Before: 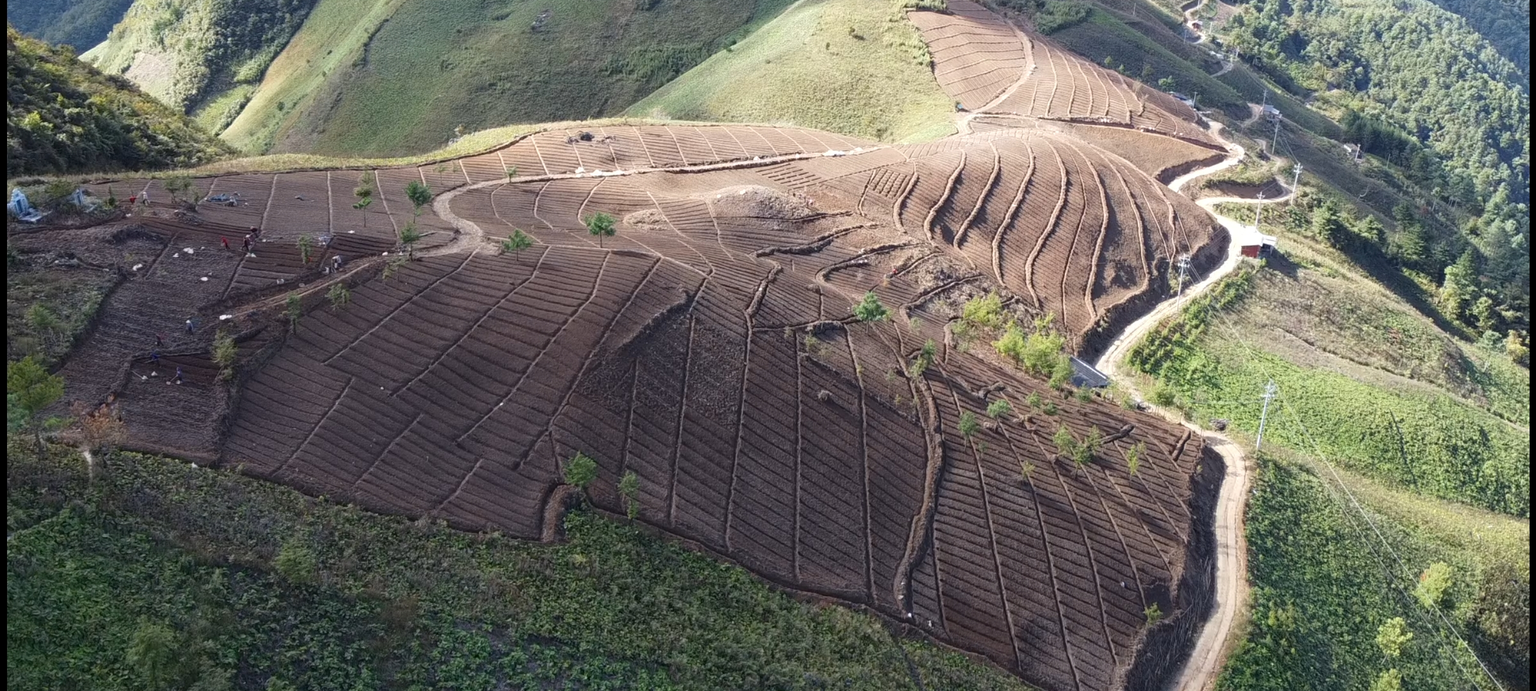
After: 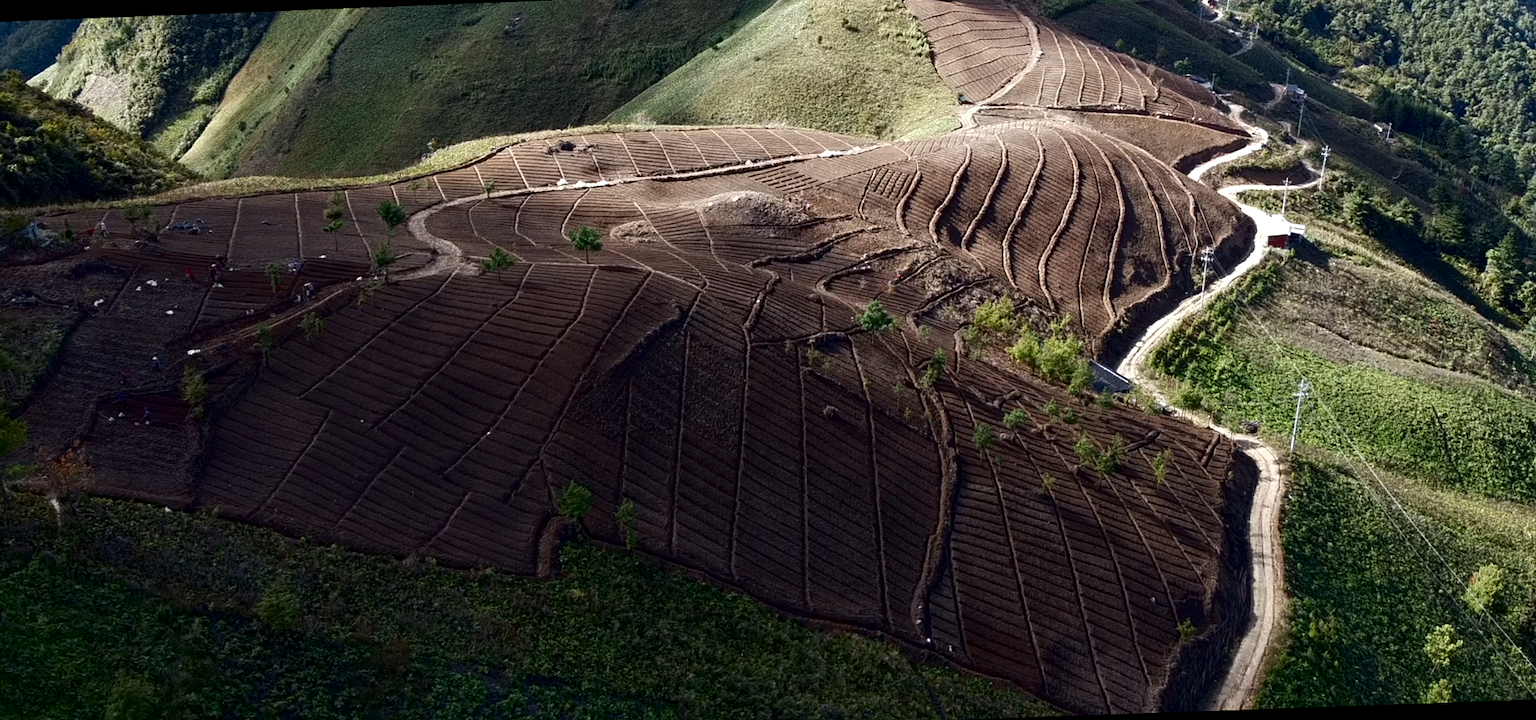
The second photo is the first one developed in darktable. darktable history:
rotate and perspective: rotation -2.12°, lens shift (vertical) 0.009, lens shift (horizontal) -0.008, automatic cropping original format, crop left 0.036, crop right 0.964, crop top 0.05, crop bottom 0.959
contrast brightness saturation: brightness -0.52
contrast equalizer: octaves 7, y [[0.5, 0.502, 0.506, 0.511, 0.52, 0.537], [0.5 ×6], [0.505, 0.509, 0.518, 0.534, 0.553, 0.561], [0 ×6], [0 ×6]]
local contrast: highlights 100%, shadows 100%, detail 120%, midtone range 0.2
